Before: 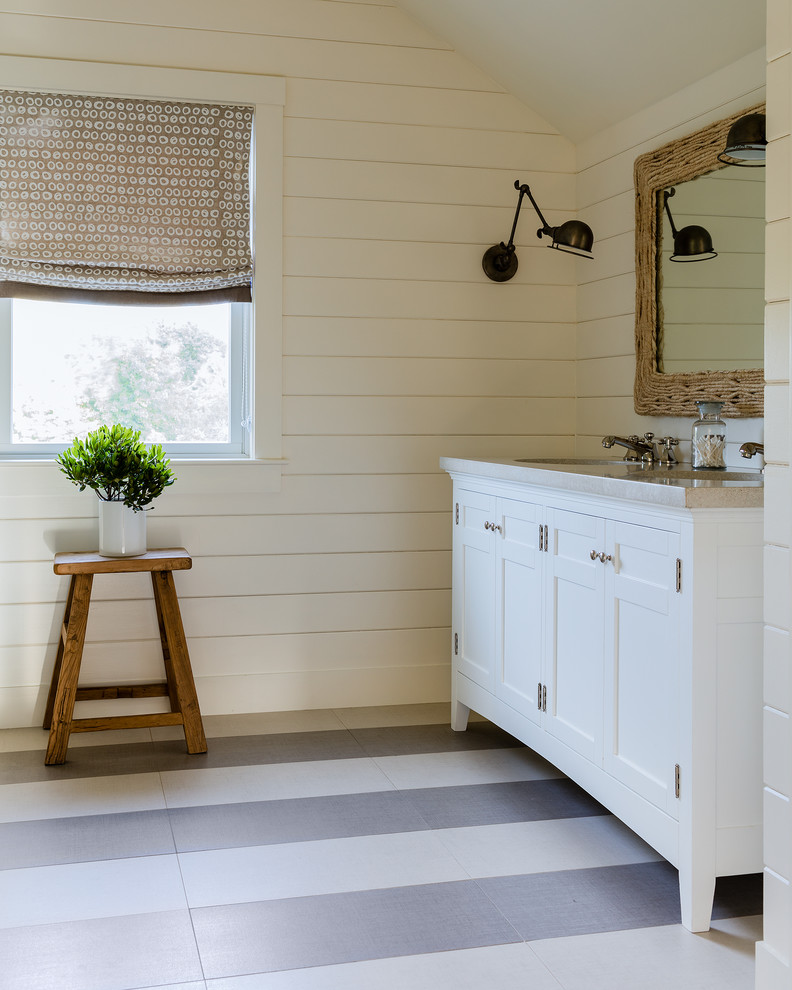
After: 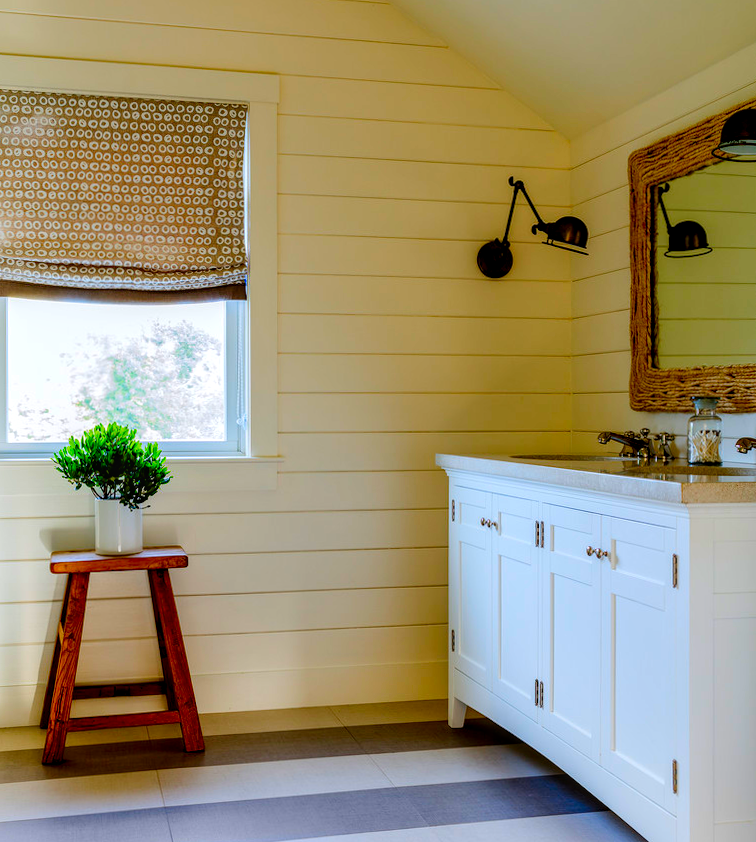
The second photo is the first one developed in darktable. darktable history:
tone curve: curves: ch0 [(0, 0) (0.068, 0.012) (0.183, 0.089) (0.341, 0.283) (0.547, 0.532) (0.828, 0.815) (1, 0.983)]; ch1 [(0, 0) (0.23, 0.166) (0.34, 0.308) (0.371, 0.337) (0.429, 0.411) (0.477, 0.462) (0.499, 0.5) (0.529, 0.537) (0.559, 0.582) (0.743, 0.798) (1, 1)]; ch2 [(0, 0) (0.431, 0.414) (0.498, 0.503) (0.524, 0.528) (0.568, 0.546) (0.6, 0.597) (0.634, 0.645) (0.728, 0.742) (1, 1)], preserve colors none
color correction: highlights b* 0, saturation 2.17
local contrast: highlights 31%, detail 134%
crop and rotate: angle 0.301°, left 0.295%, right 3.612%, bottom 14.304%
